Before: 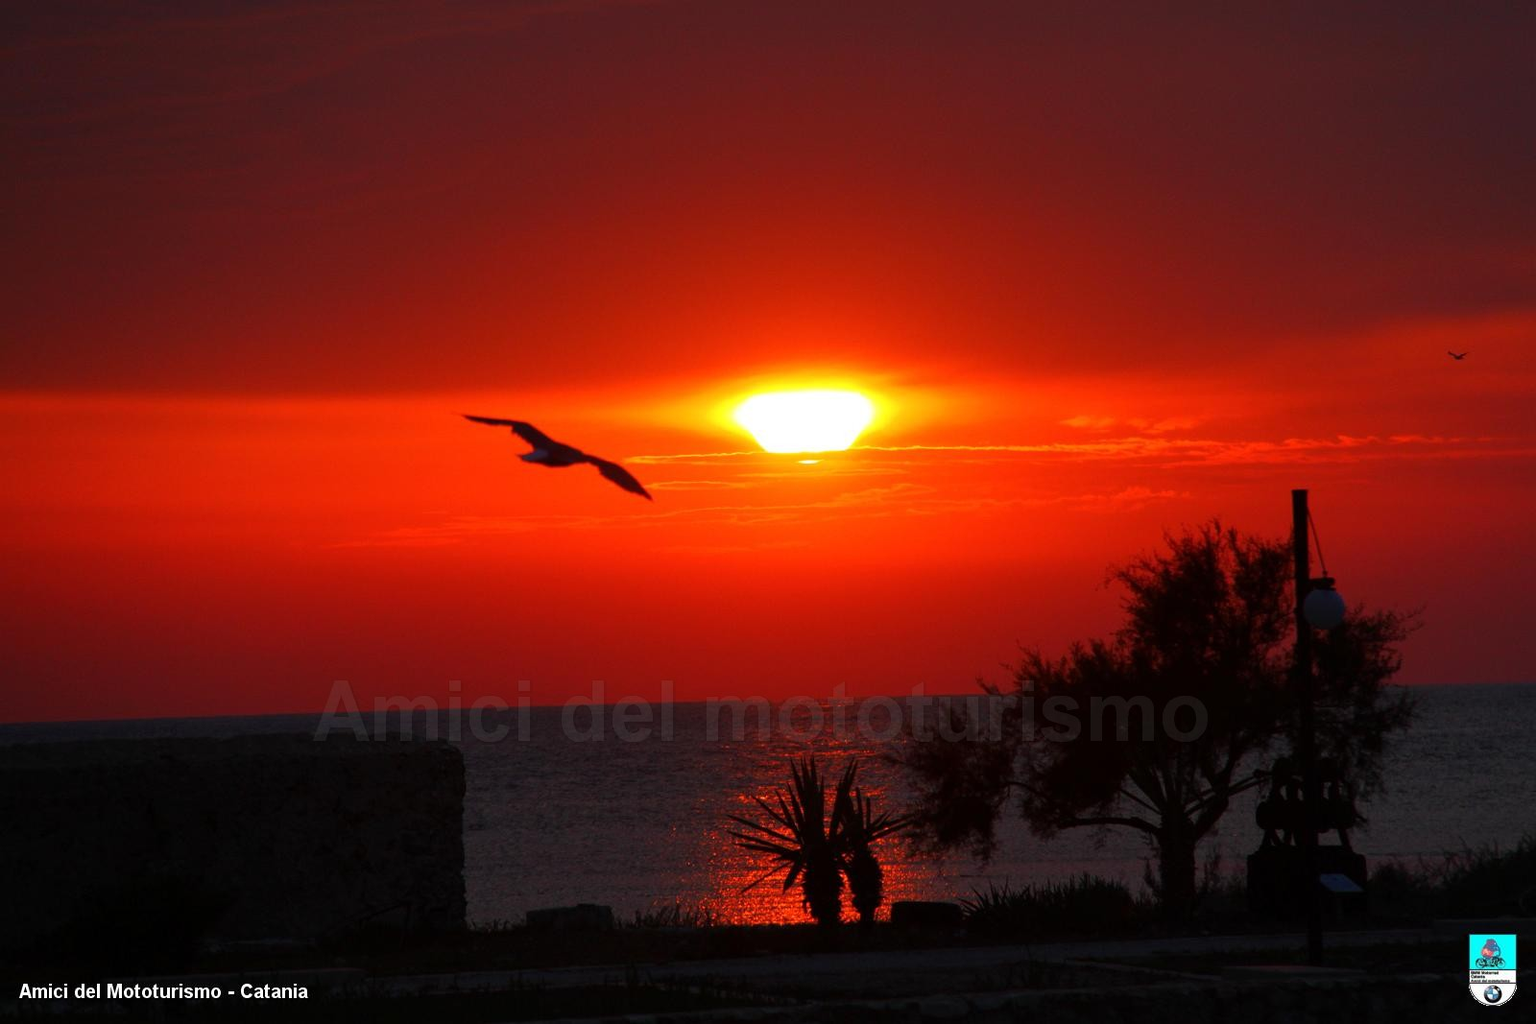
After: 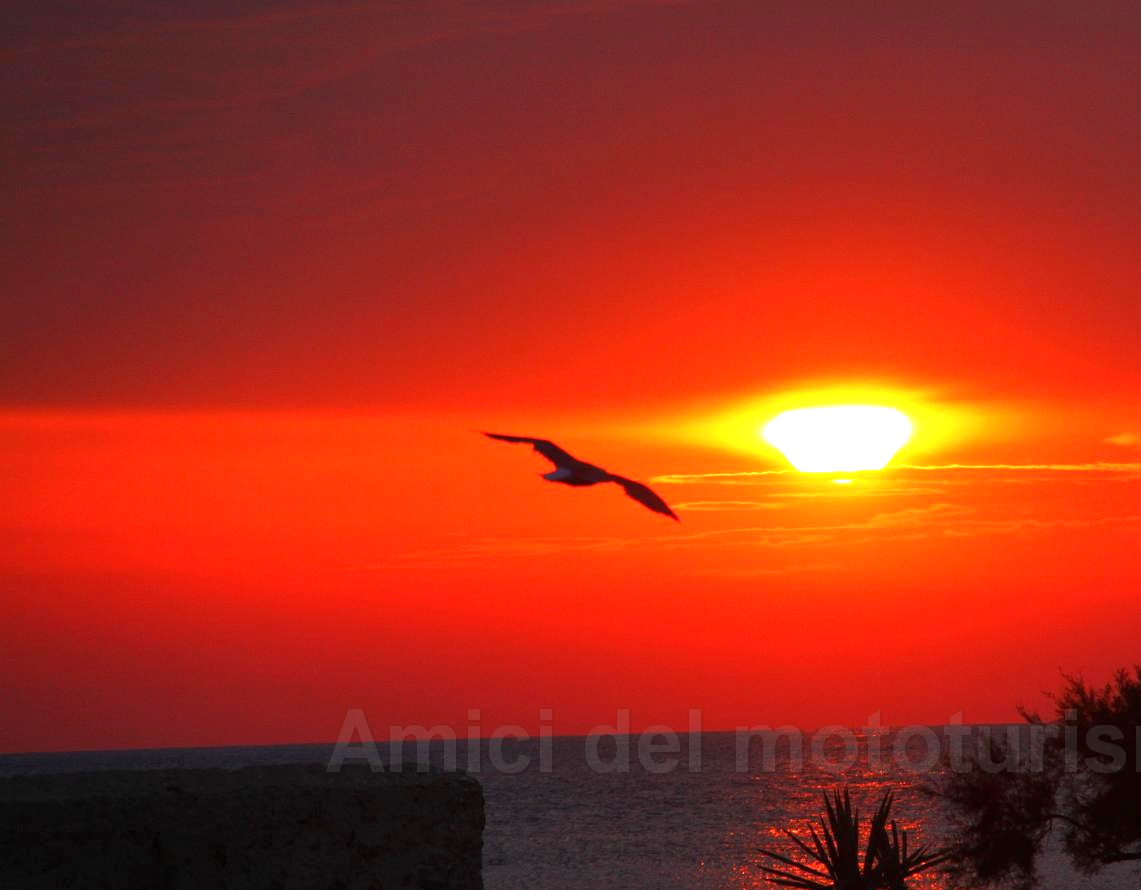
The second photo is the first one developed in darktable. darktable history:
exposure: black level correction 0, exposure 0.952 EV, compensate highlight preservation false
crop: right 28.658%, bottom 16.496%
